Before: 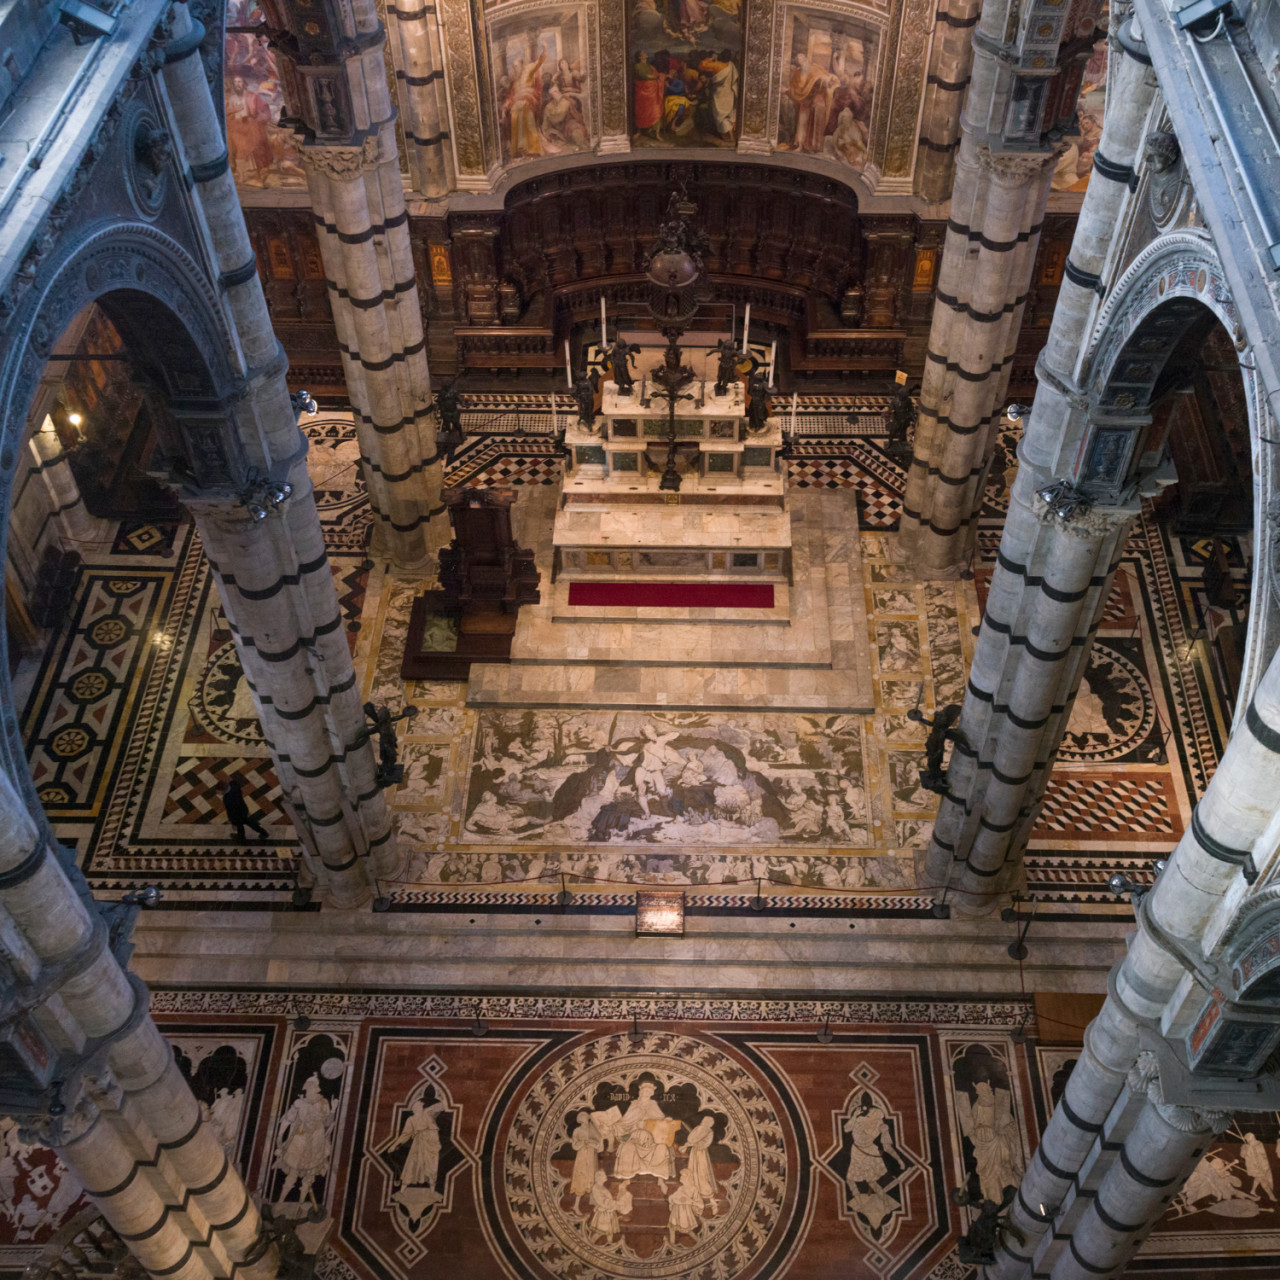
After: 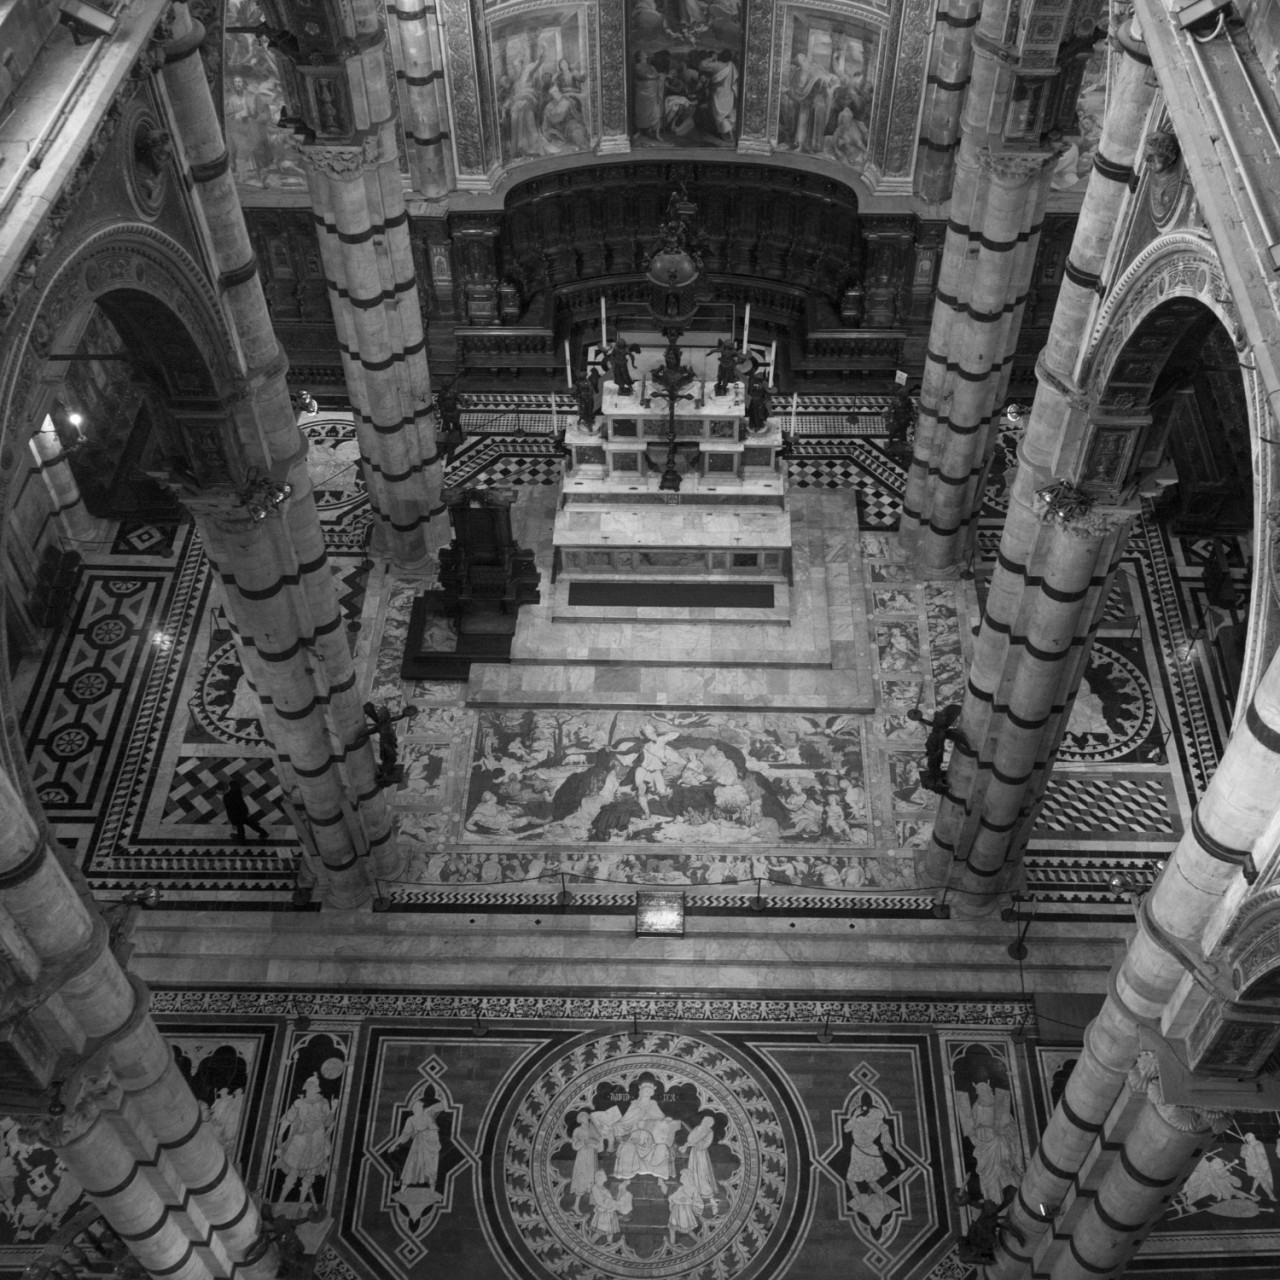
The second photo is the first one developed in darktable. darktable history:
tone equalizer: on, module defaults
monochrome: size 3.1
